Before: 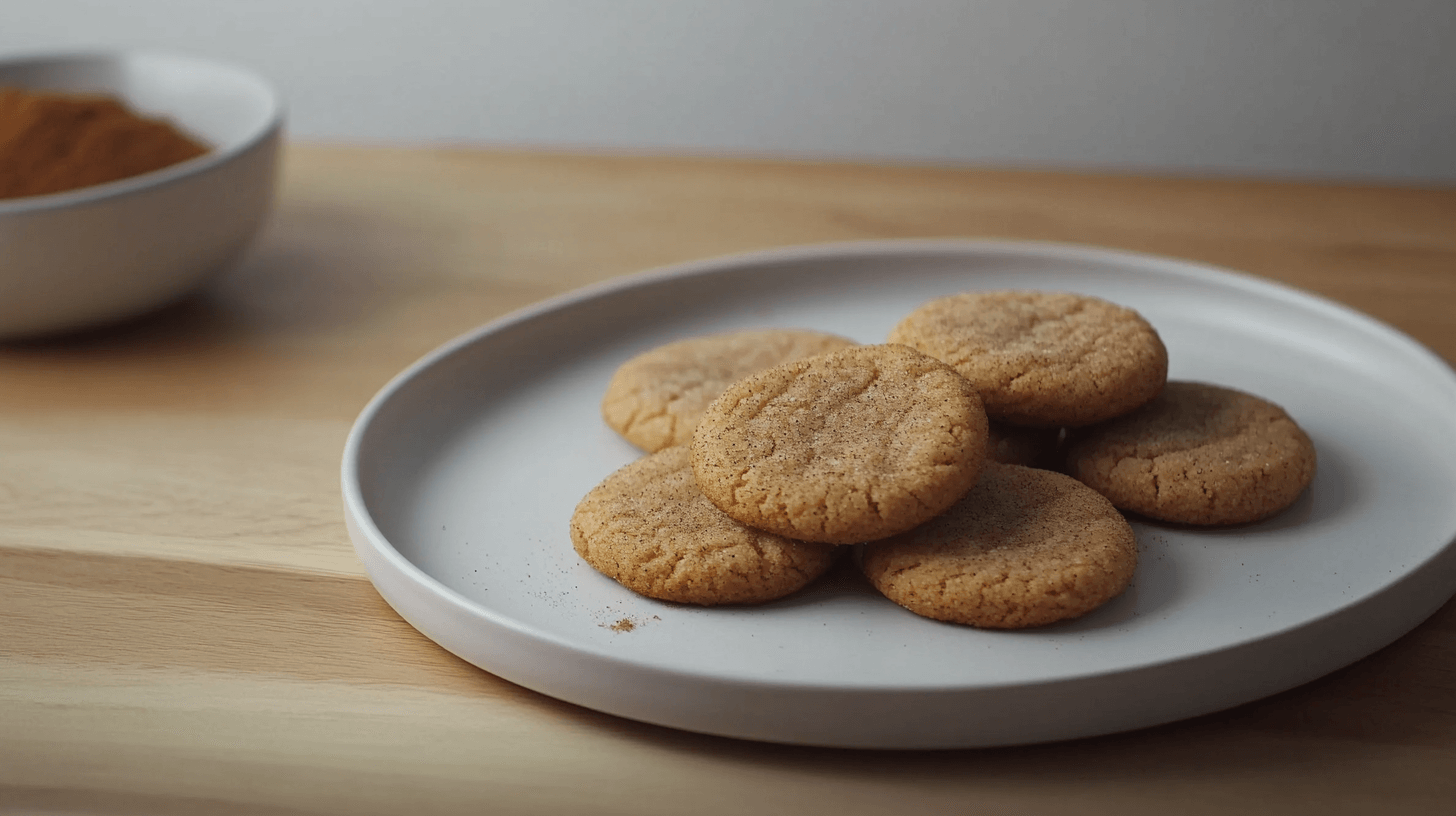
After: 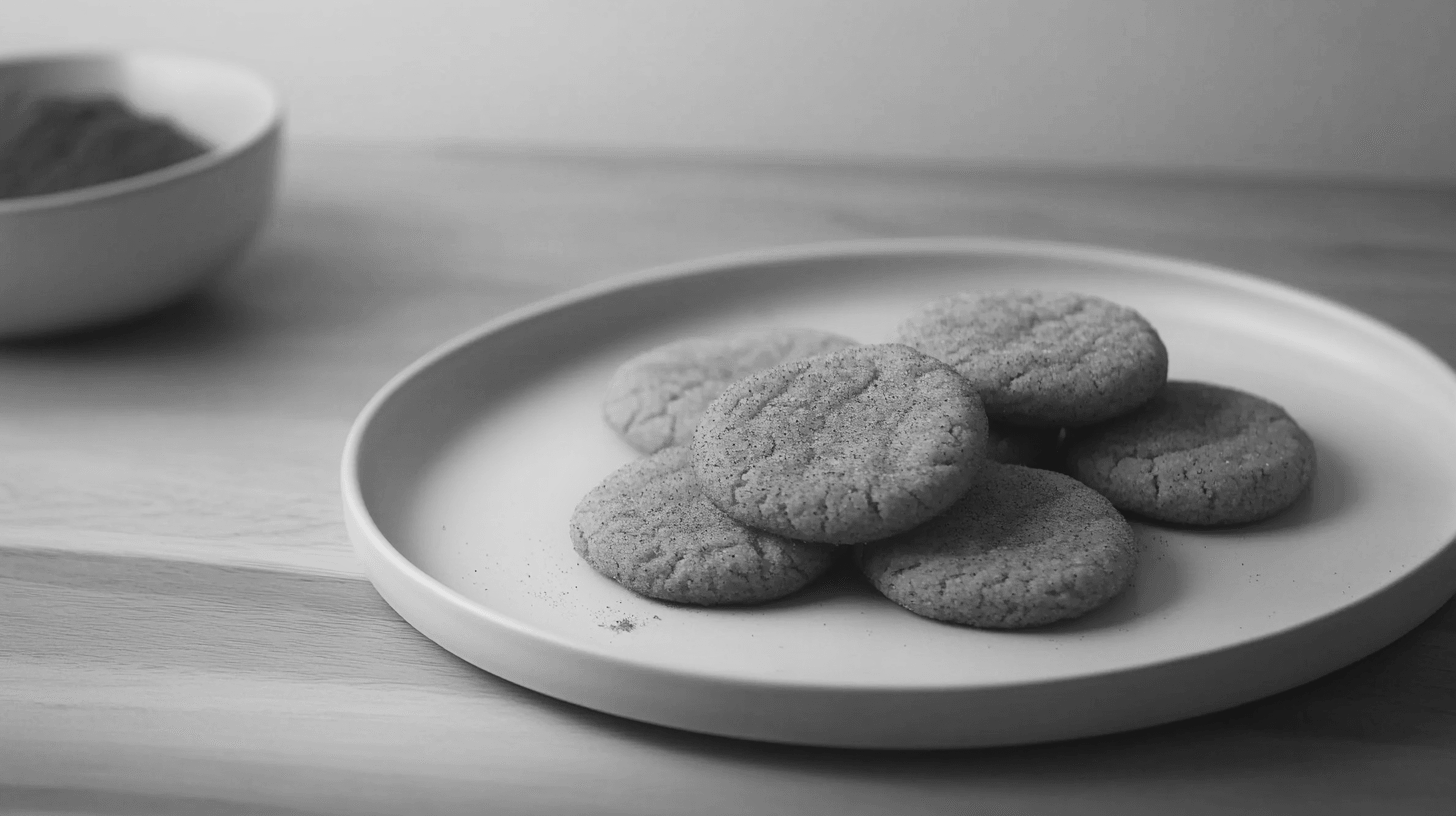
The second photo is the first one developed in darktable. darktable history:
contrast equalizer: octaves 7, y [[0.6 ×6], [0.55 ×6], [0 ×6], [0 ×6], [0 ×6]], mix -0.2
monochrome: a -11.7, b 1.62, size 0.5, highlights 0.38
contrast brightness saturation: contrast 0.2, brightness 0.15, saturation 0.14
